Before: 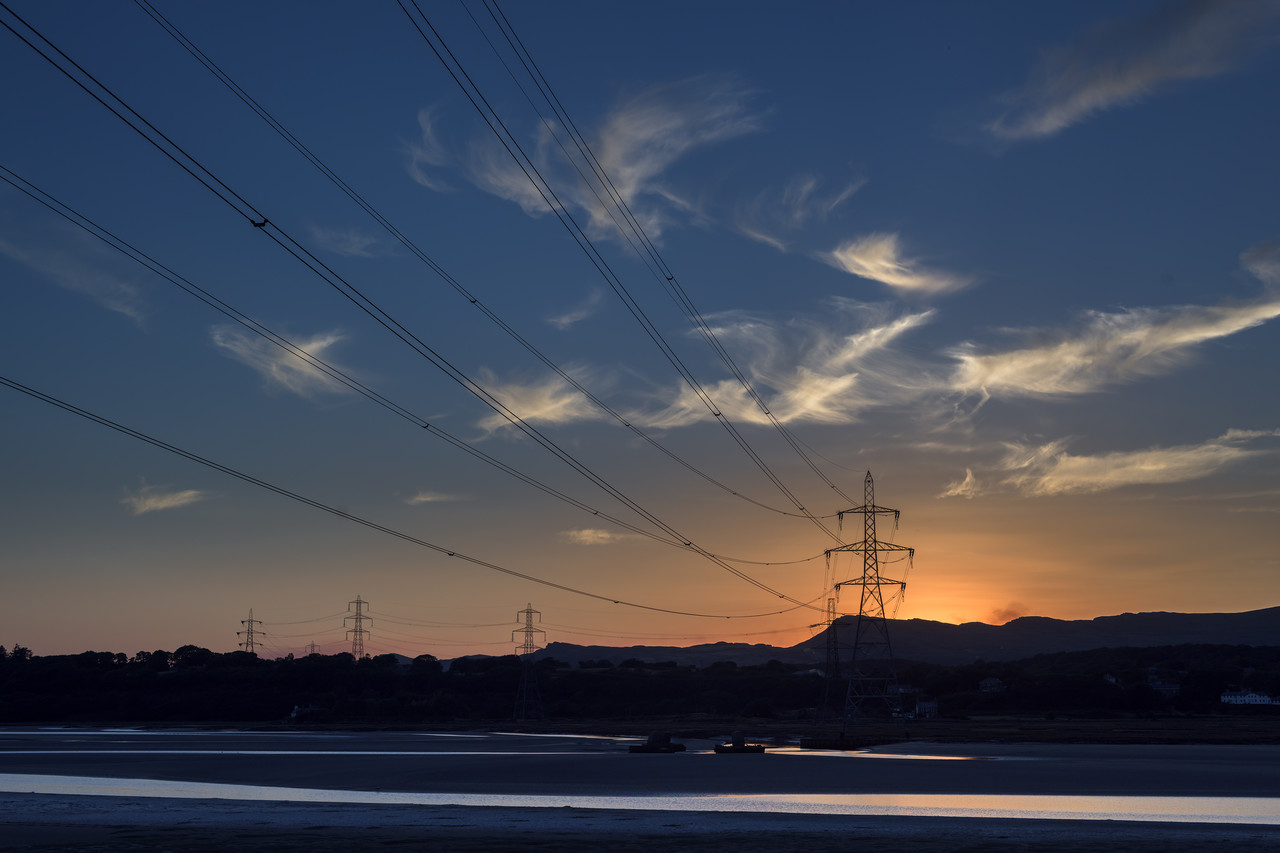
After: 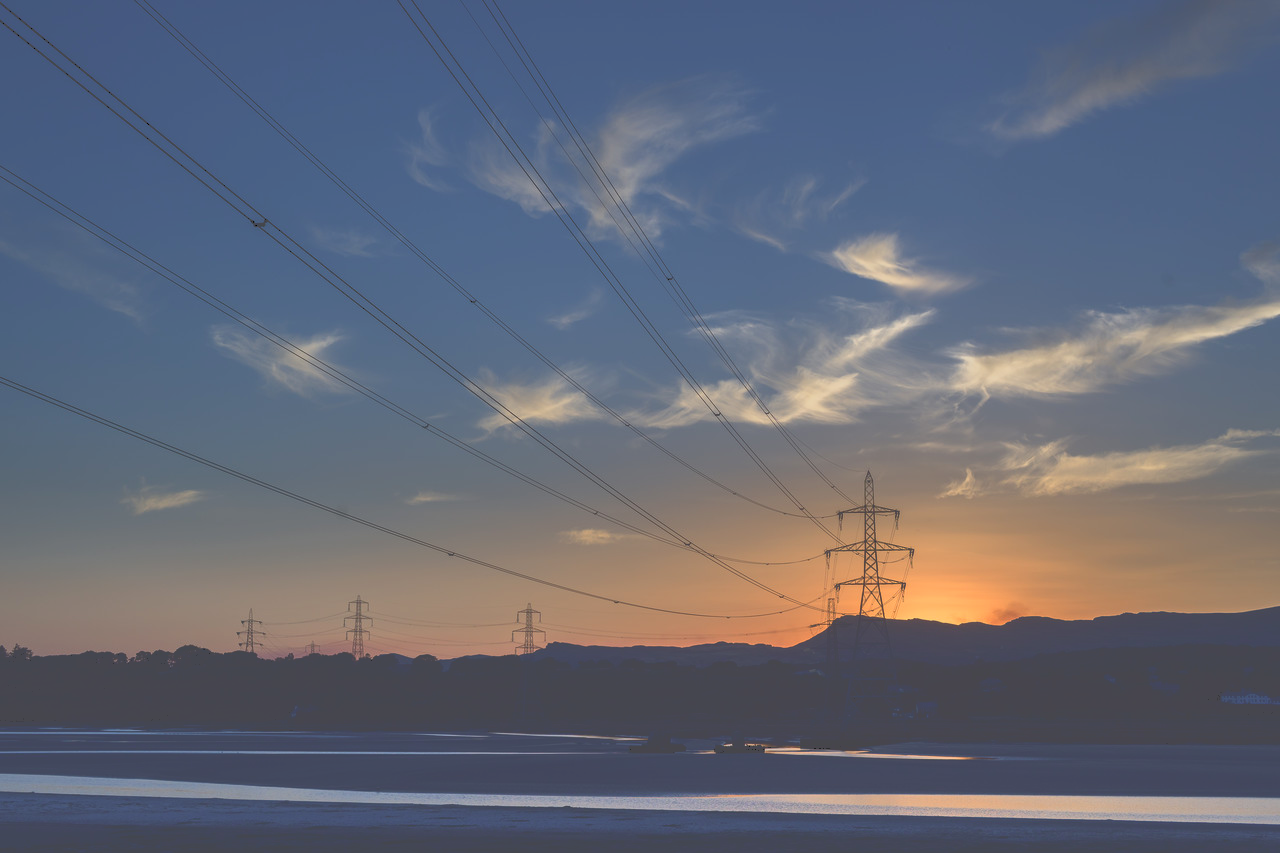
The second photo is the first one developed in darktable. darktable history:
tone curve: curves: ch0 [(0, 0) (0.003, 0.298) (0.011, 0.298) (0.025, 0.298) (0.044, 0.3) (0.069, 0.302) (0.1, 0.312) (0.136, 0.329) (0.177, 0.354) (0.224, 0.376) (0.277, 0.408) (0.335, 0.453) (0.399, 0.503) (0.468, 0.562) (0.543, 0.623) (0.623, 0.686) (0.709, 0.754) (0.801, 0.825) (0.898, 0.873) (1, 1)], color space Lab, independent channels, preserve colors none
